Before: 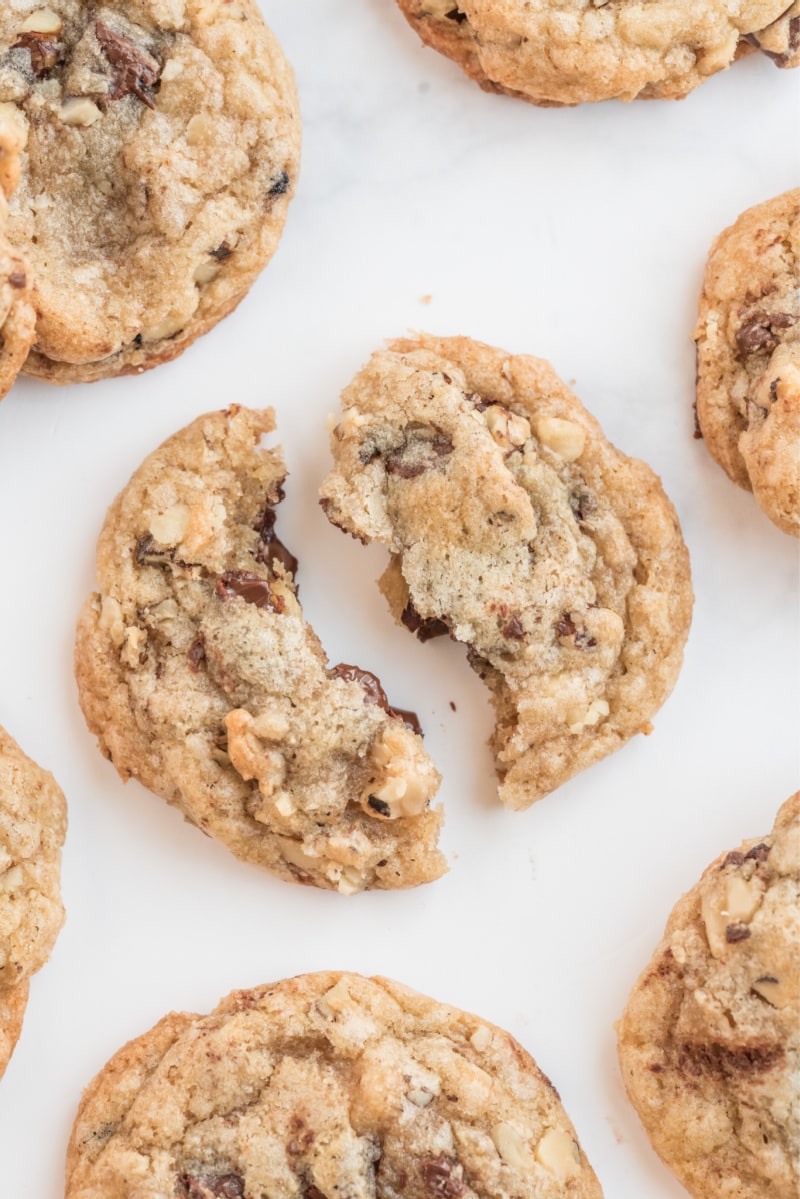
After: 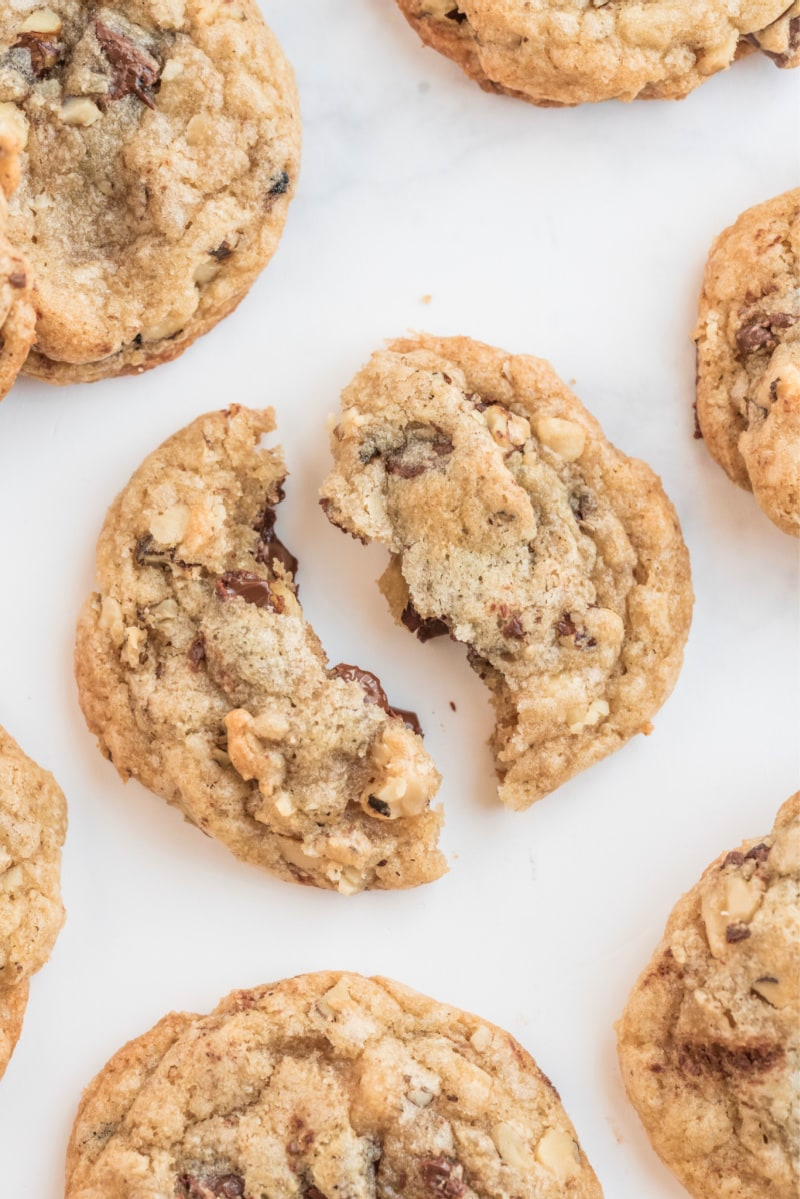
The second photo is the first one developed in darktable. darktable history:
velvia: strength 16.99%
